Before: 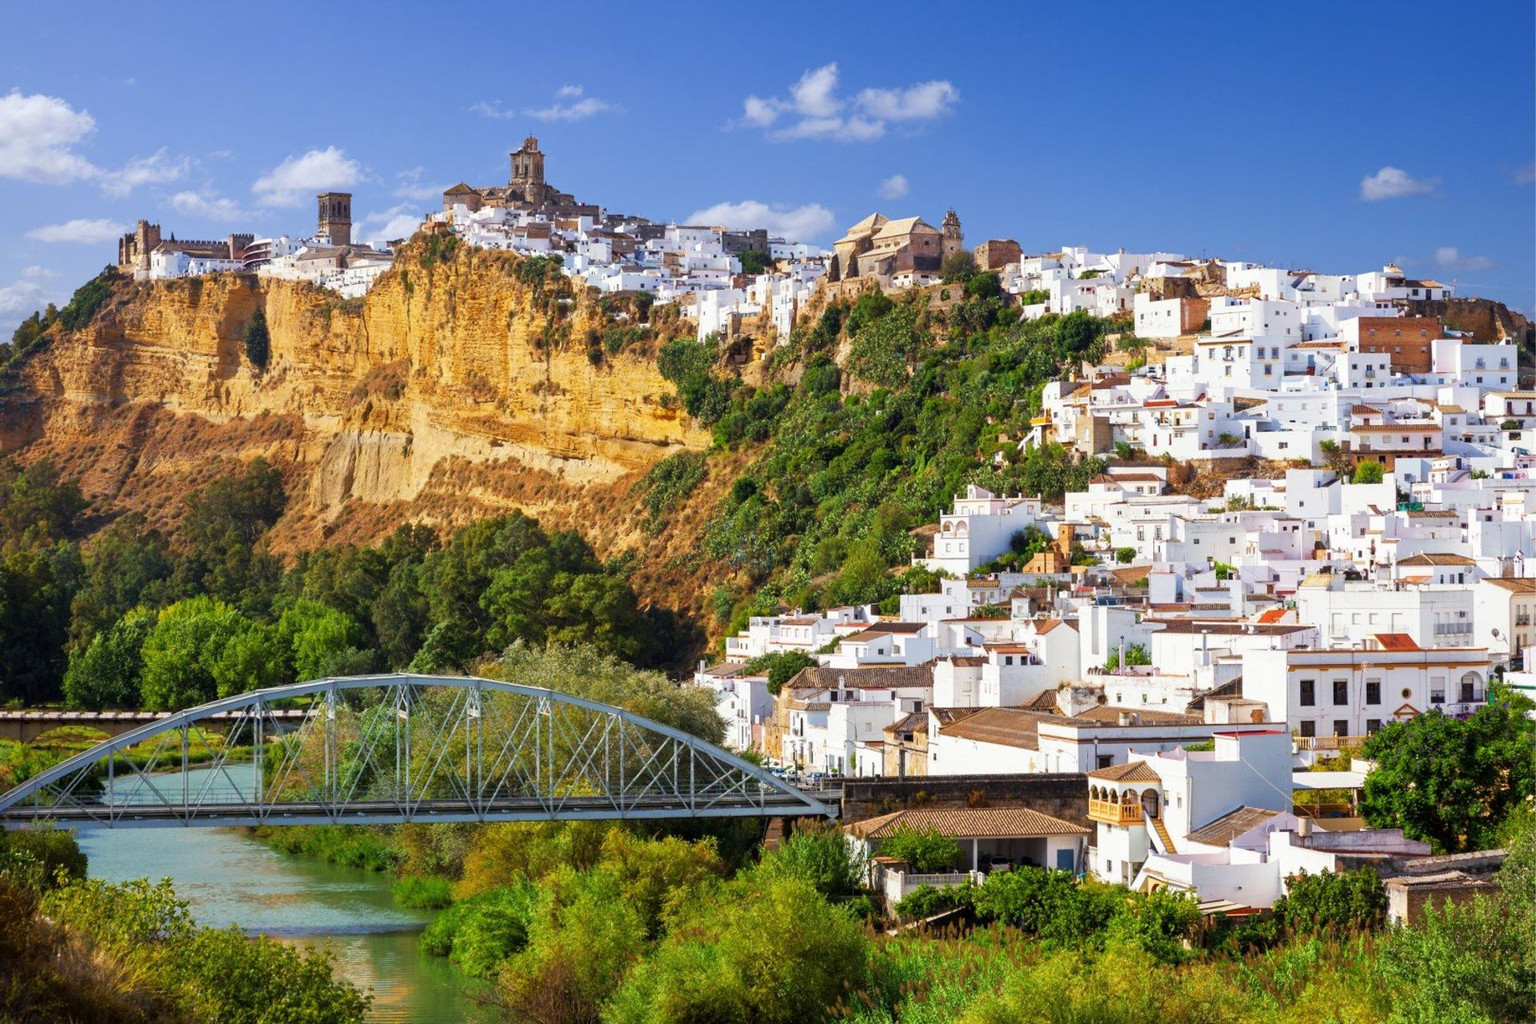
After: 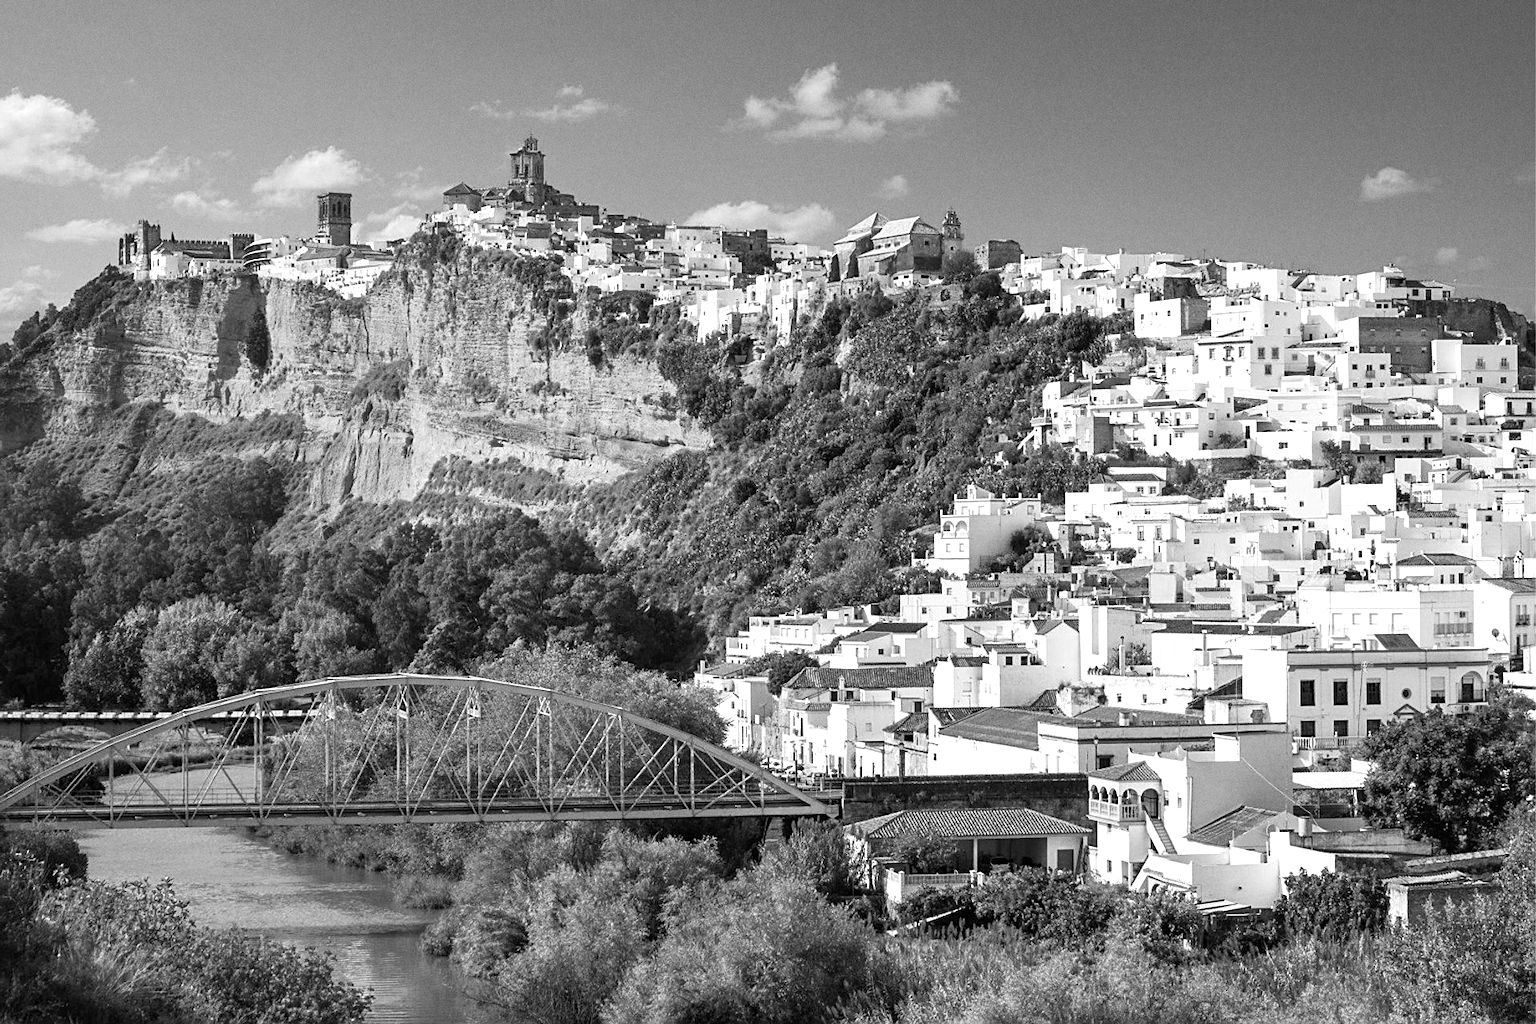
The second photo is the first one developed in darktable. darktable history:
sharpen: on, module defaults
grain: coarseness 3.21 ISO
monochrome: on, module defaults
color balance: mode lift, gamma, gain (sRGB), lift [0.997, 0.979, 1.021, 1.011], gamma [1, 1.084, 0.916, 0.998], gain [1, 0.87, 1.13, 1.101], contrast 4.55%, contrast fulcrum 38.24%, output saturation 104.09%
